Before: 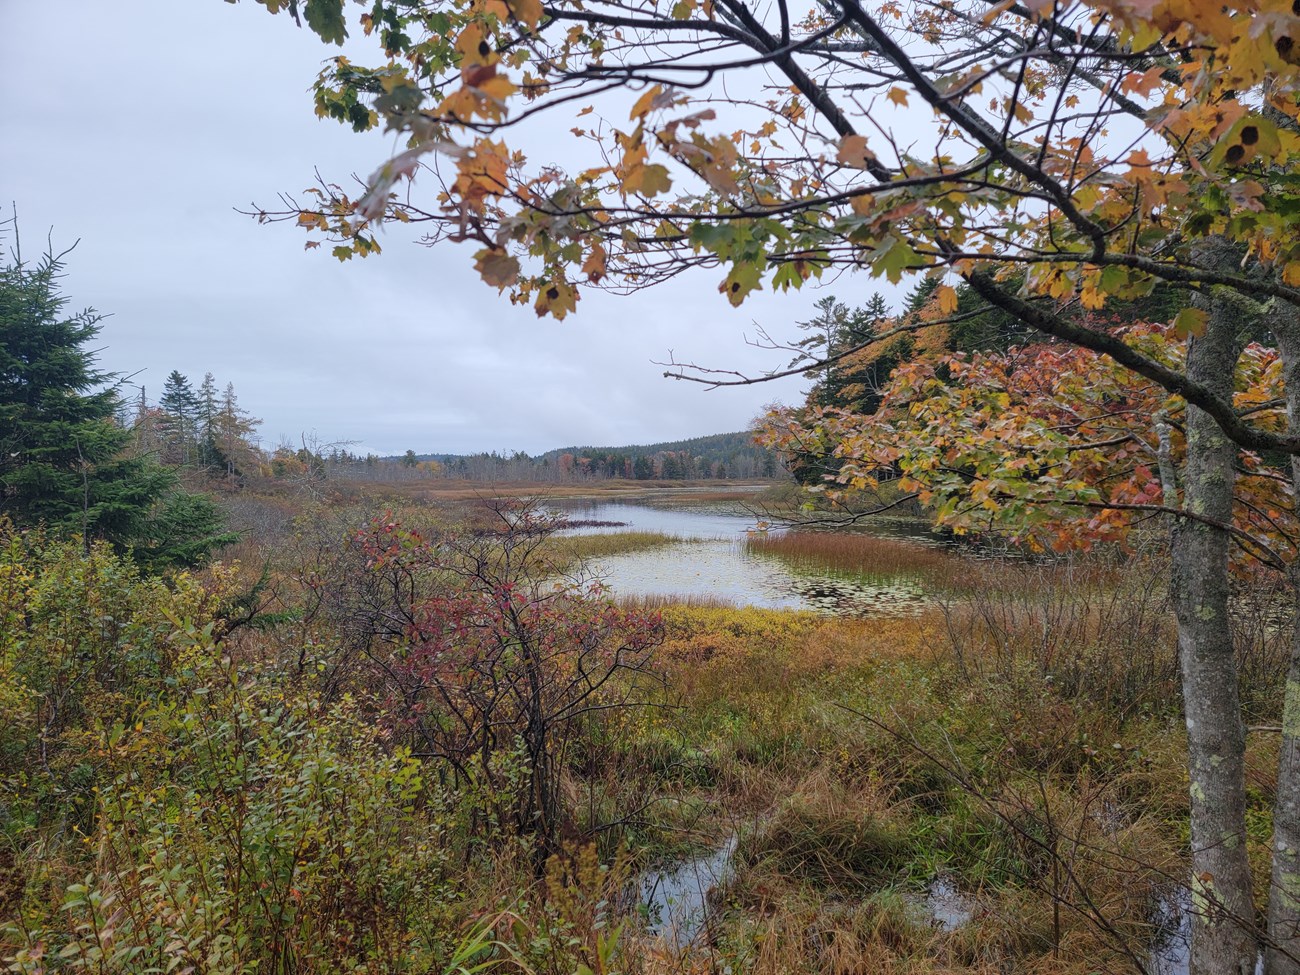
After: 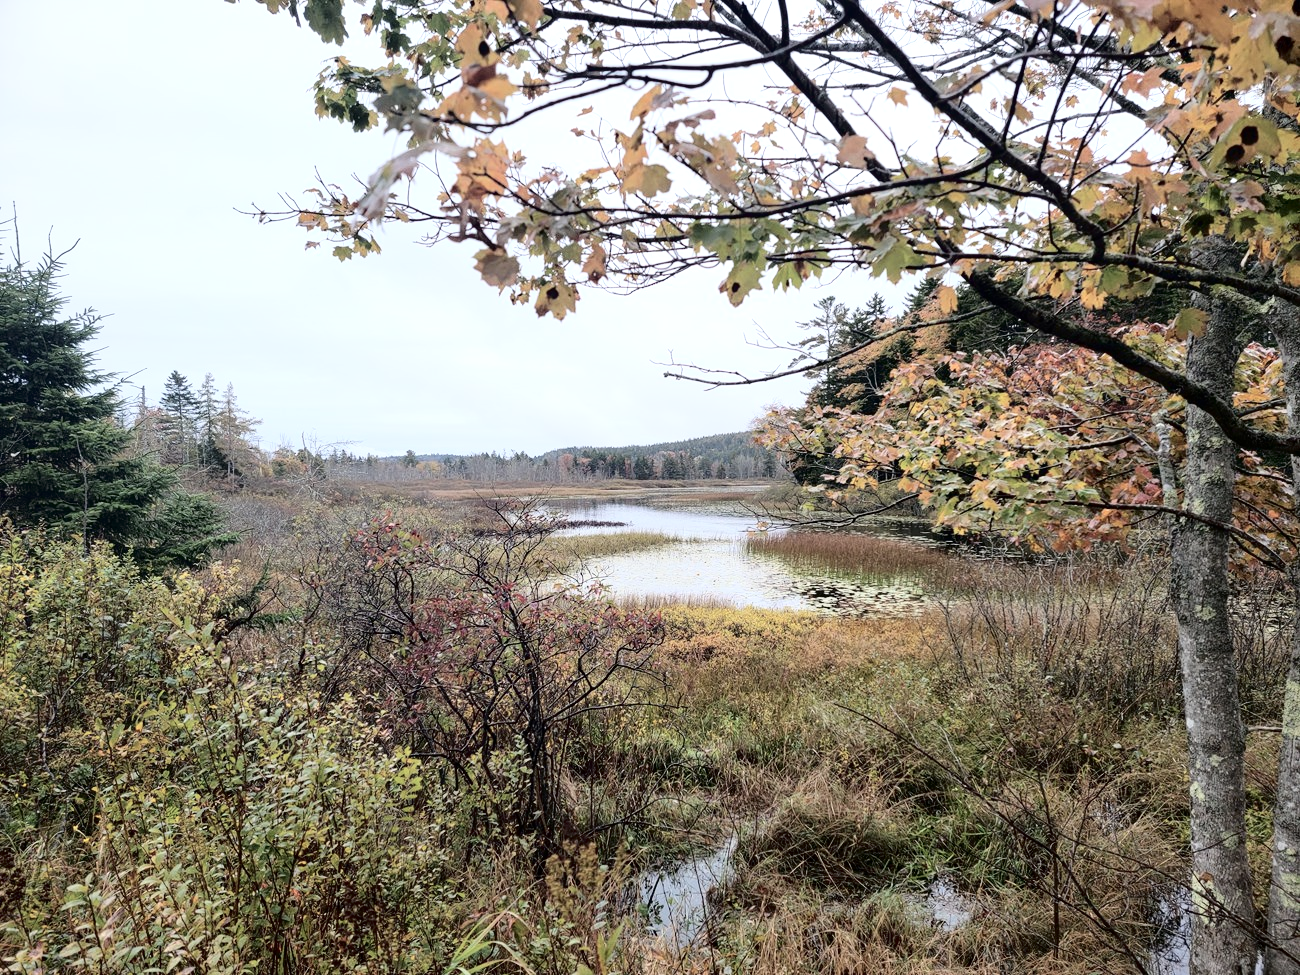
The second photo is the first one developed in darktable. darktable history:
tone curve: curves: ch0 [(0, 0) (0.003, 0) (0.011, 0.002) (0.025, 0.004) (0.044, 0.007) (0.069, 0.015) (0.1, 0.025) (0.136, 0.04) (0.177, 0.09) (0.224, 0.152) (0.277, 0.239) (0.335, 0.335) (0.399, 0.43) (0.468, 0.524) (0.543, 0.621) (0.623, 0.712) (0.709, 0.789) (0.801, 0.871) (0.898, 0.951) (1, 1)], color space Lab, independent channels, preserve colors none
exposure: black level correction 0.001, exposure 0.5 EV, compensate exposure bias true, compensate highlight preservation false
contrast brightness saturation: contrast 0.102, saturation -0.293
